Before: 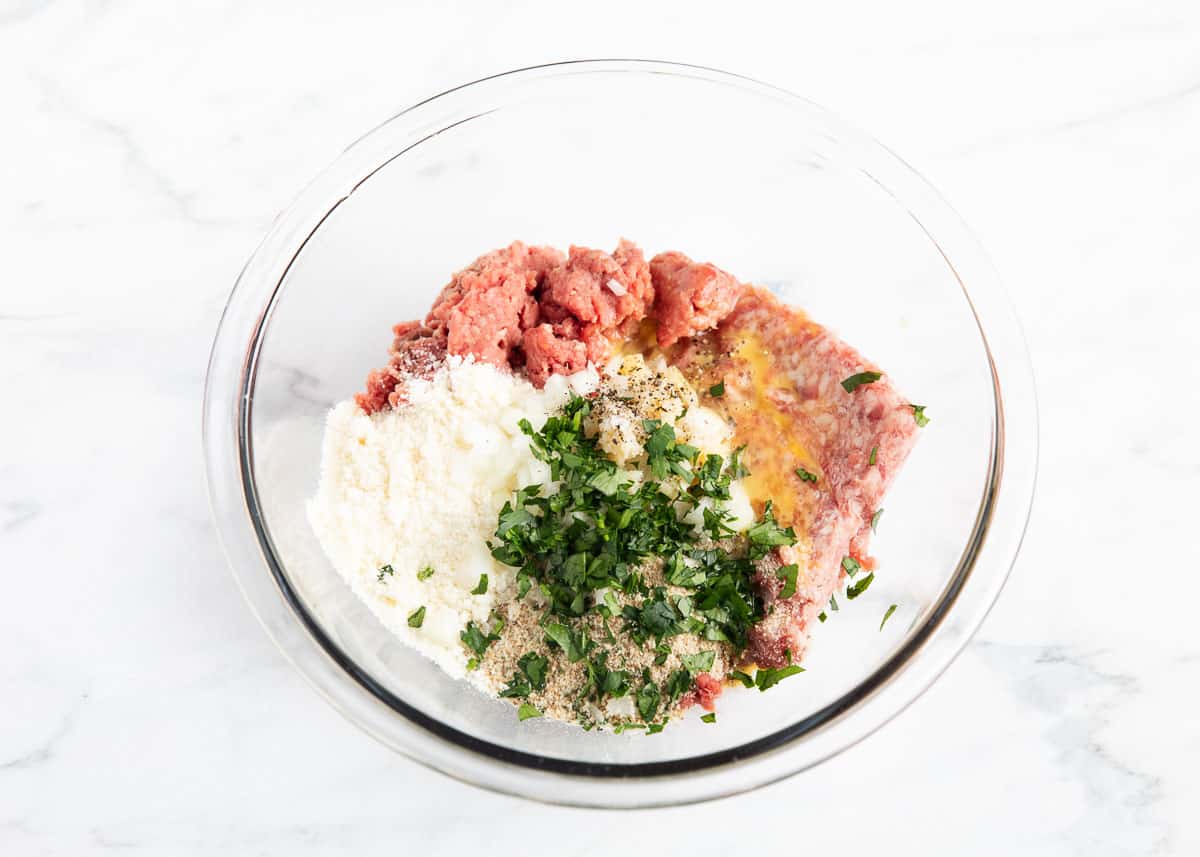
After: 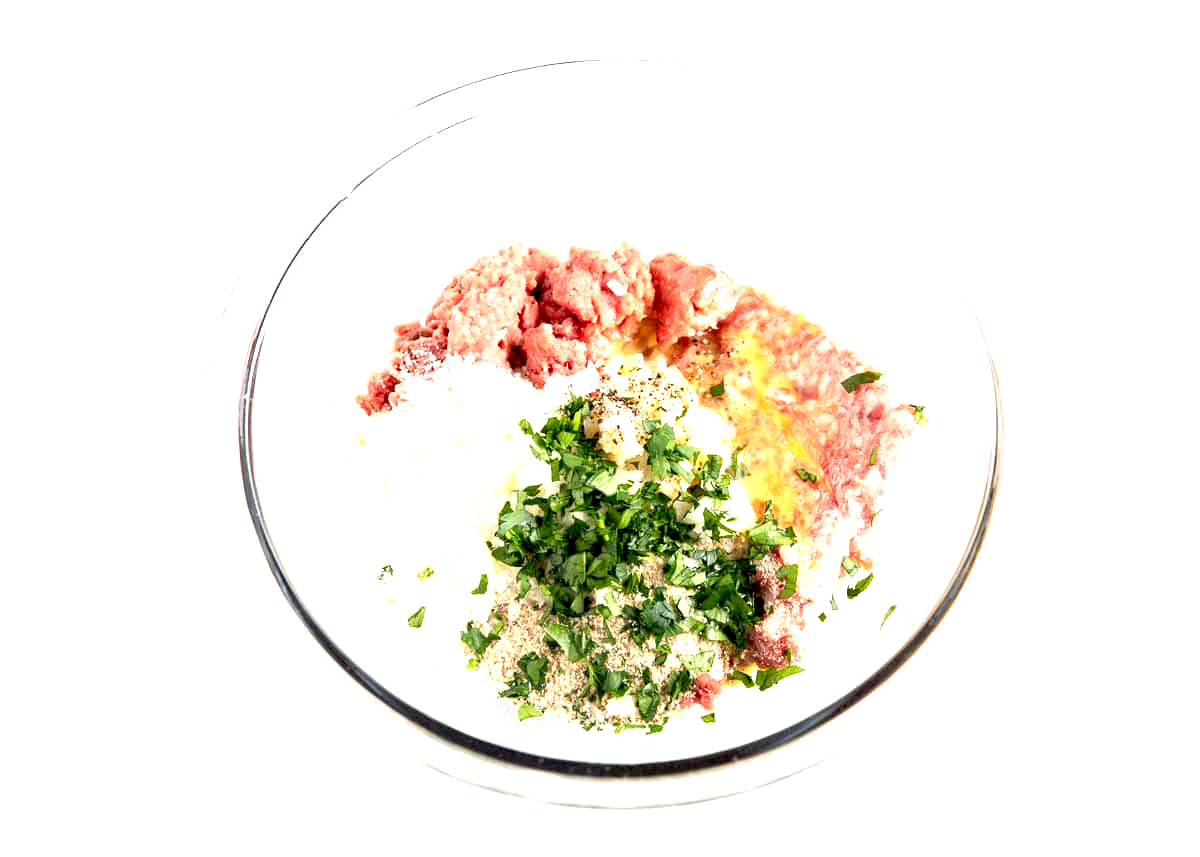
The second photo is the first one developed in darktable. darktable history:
exposure: black level correction 0.01, exposure 1 EV, compensate exposure bias true, compensate highlight preservation false
